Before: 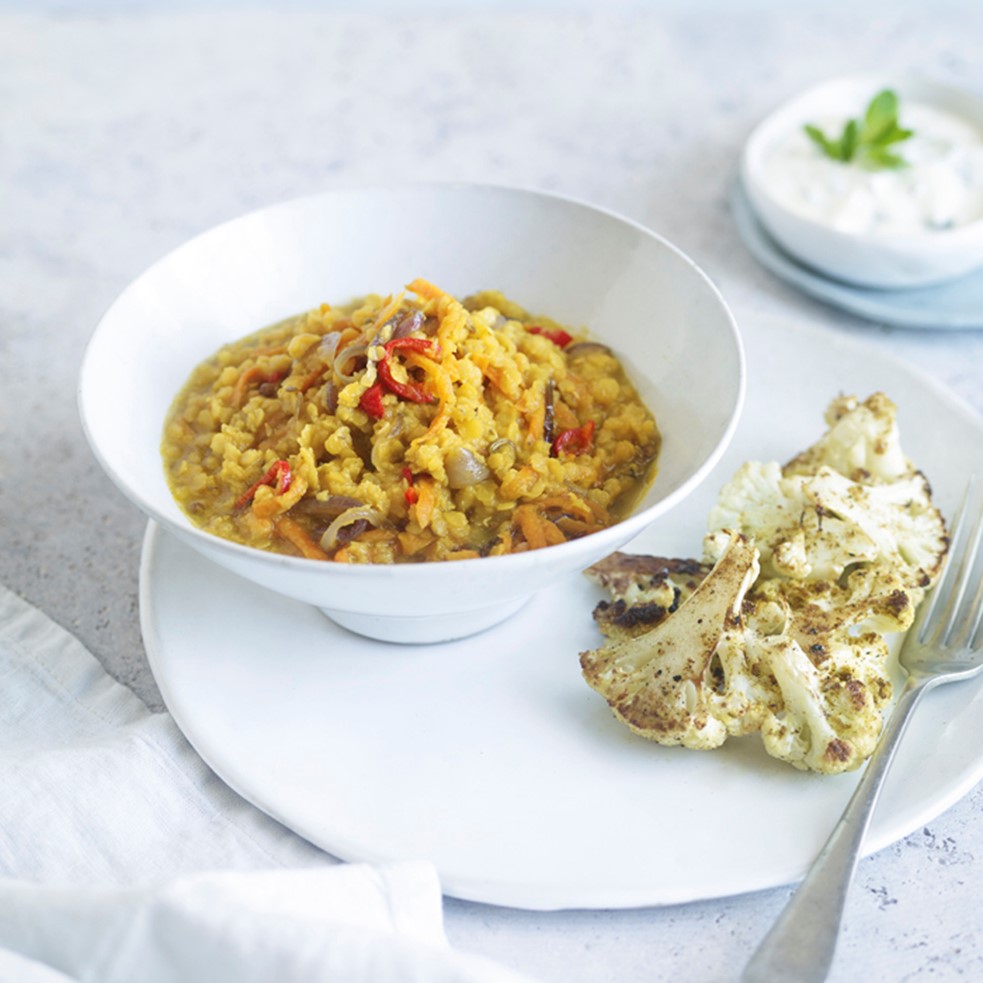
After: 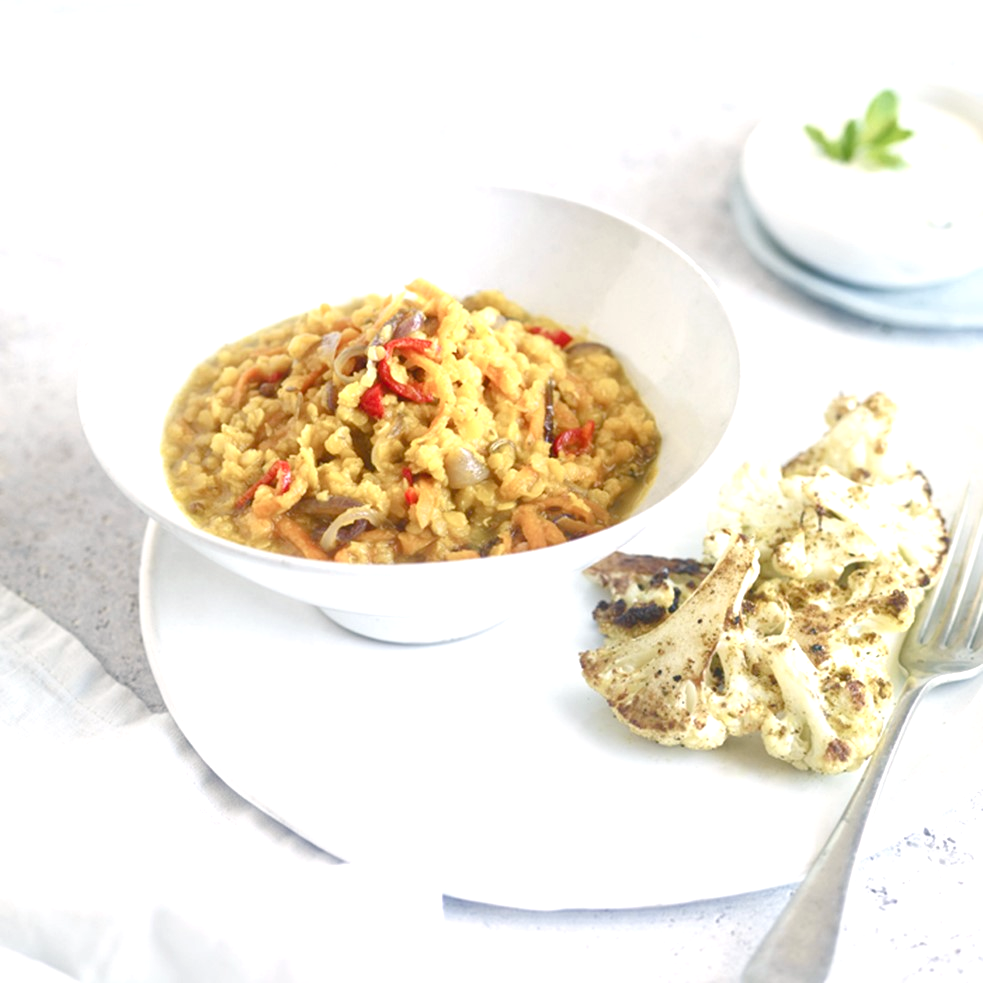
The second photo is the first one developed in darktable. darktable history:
color balance rgb: shadows lift › chroma 2%, shadows lift › hue 250°, power › hue 326.4°, highlights gain › chroma 2%, highlights gain › hue 64.8°, global offset › luminance 0.5%, global offset › hue 58.8°, perceptual saturation grading › highlights -25%, perceptual saturation grading › shadows 30%, global vibrance 15%
exposure: exposure 0.564 EV, compensate highlight preservation false
